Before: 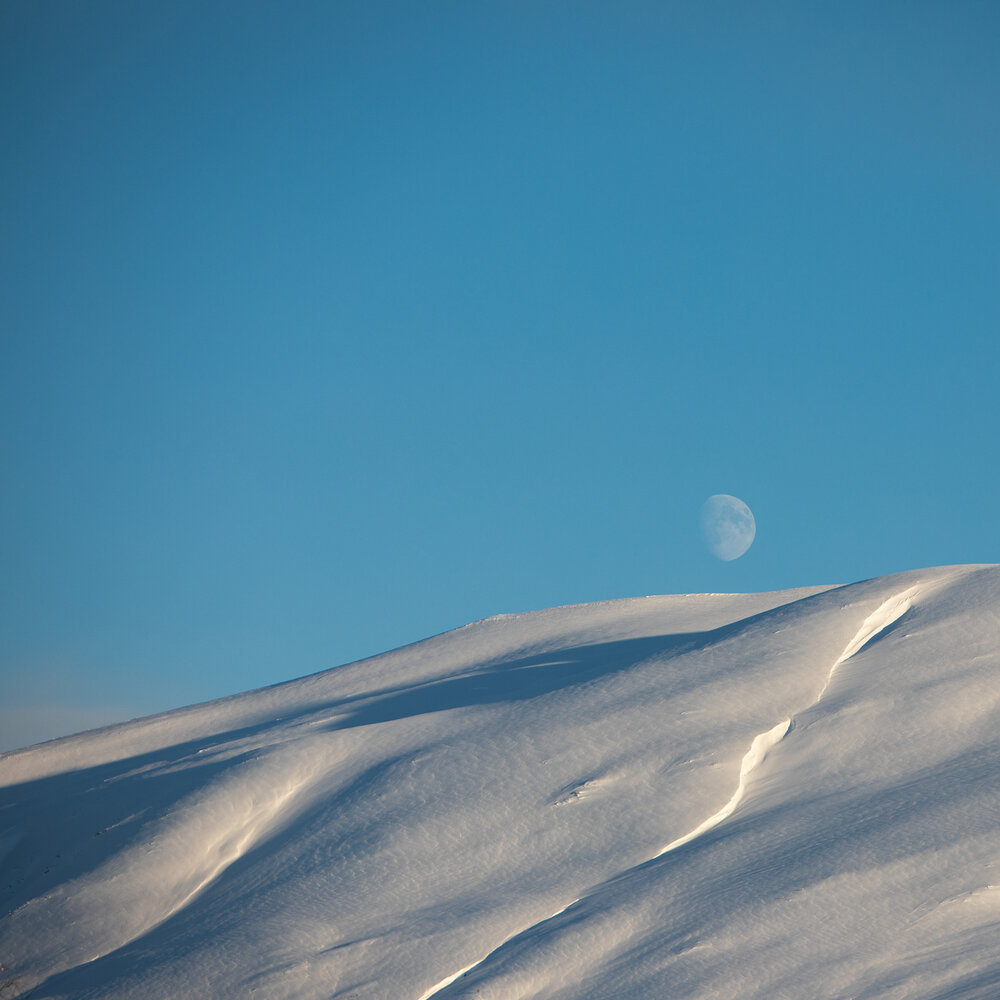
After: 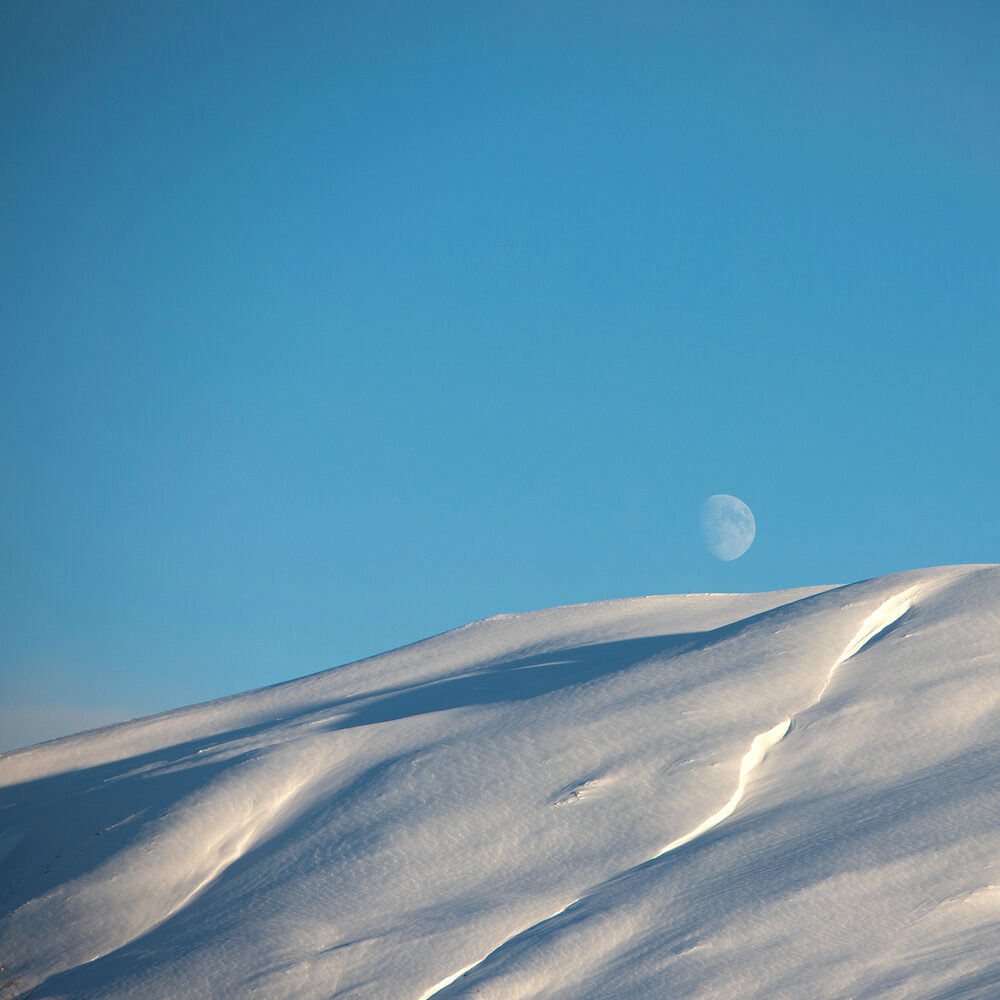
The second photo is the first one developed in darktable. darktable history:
exposure: black level correction 0.001, exposure 0.297 EV, compensate highlight preservation false
